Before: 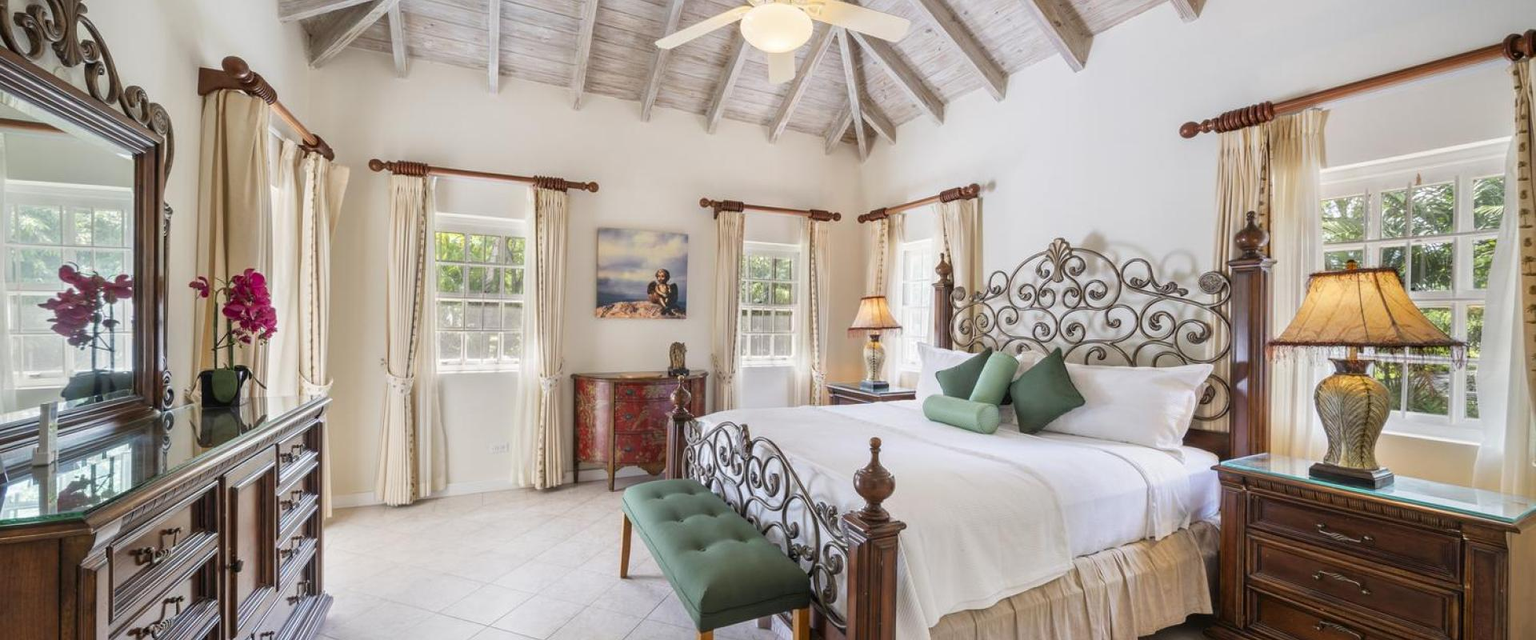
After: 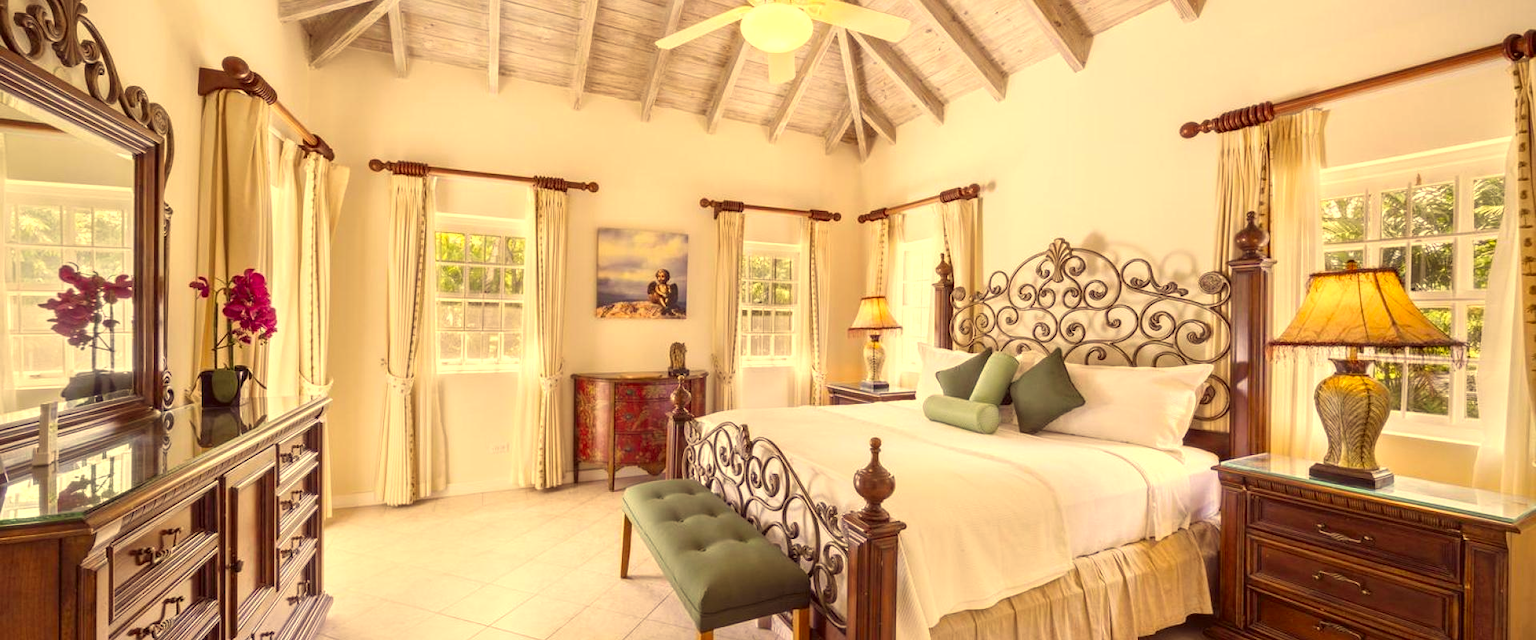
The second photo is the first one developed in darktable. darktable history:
exposure: exposure 0.403 EV, compensate highlight preservation false
color correction: highlights a* 9.66, highlights b* 39.35, shadows a* 14.31, shadows b* 3.29
